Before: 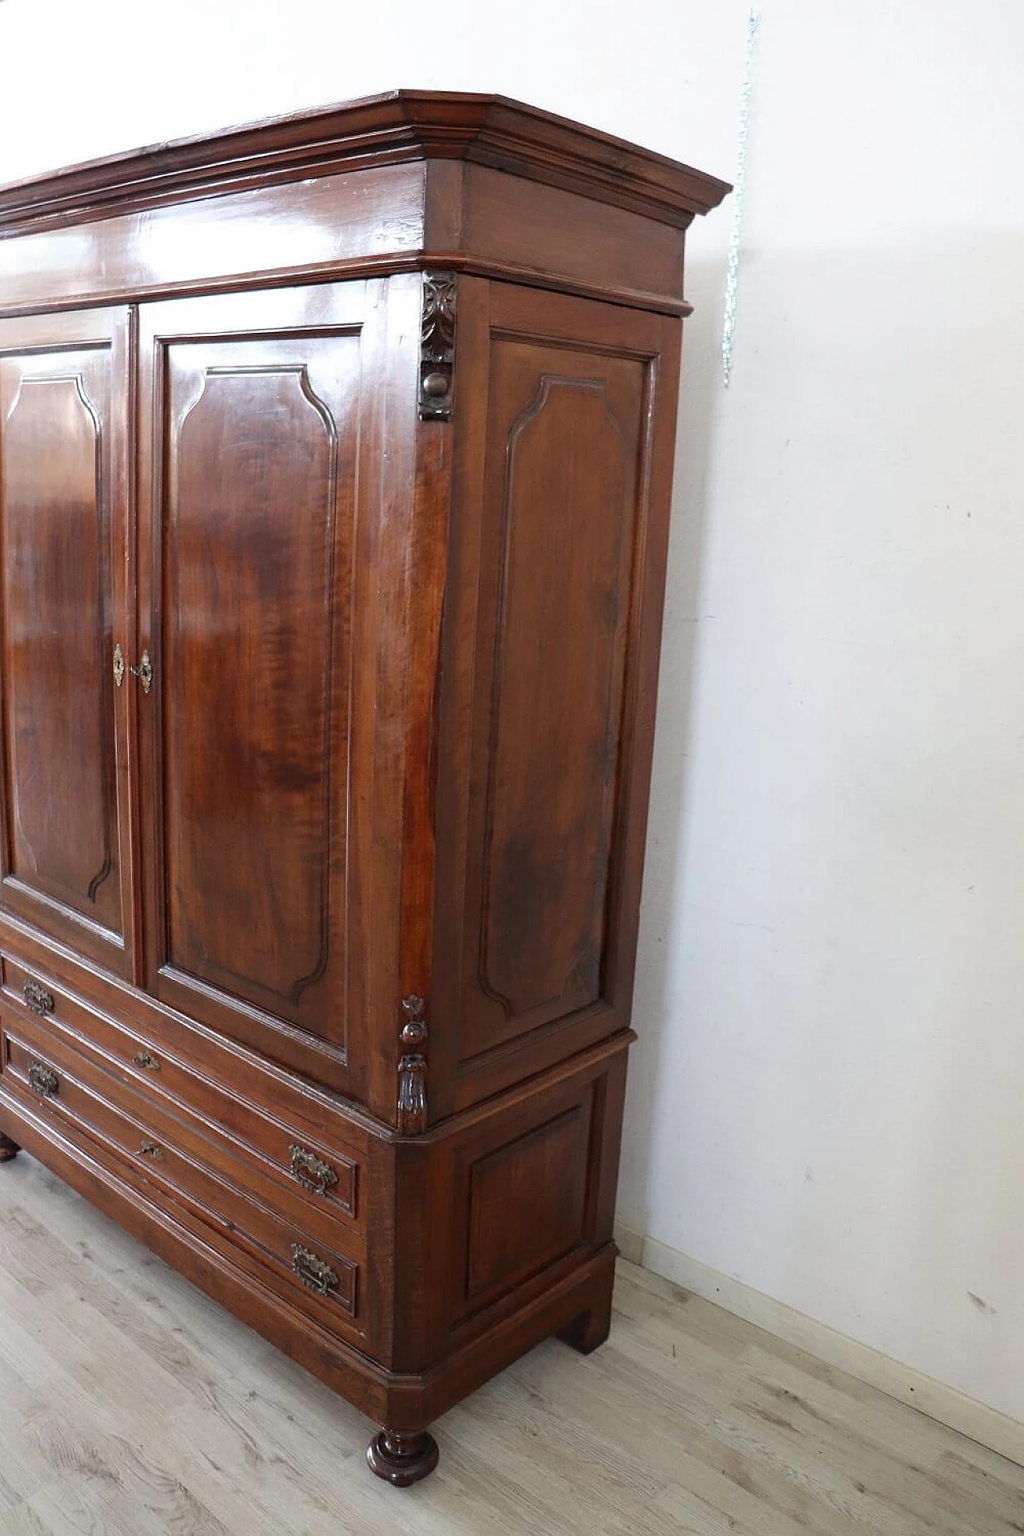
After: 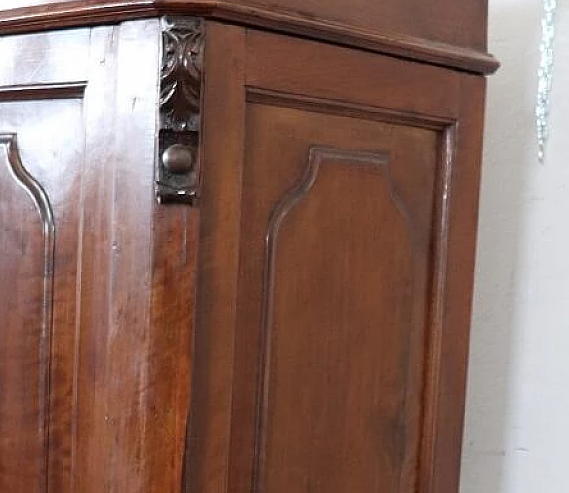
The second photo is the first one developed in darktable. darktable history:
crop: left 28.683%, top 16.793%, right 26.849%, bottom 57.522%
